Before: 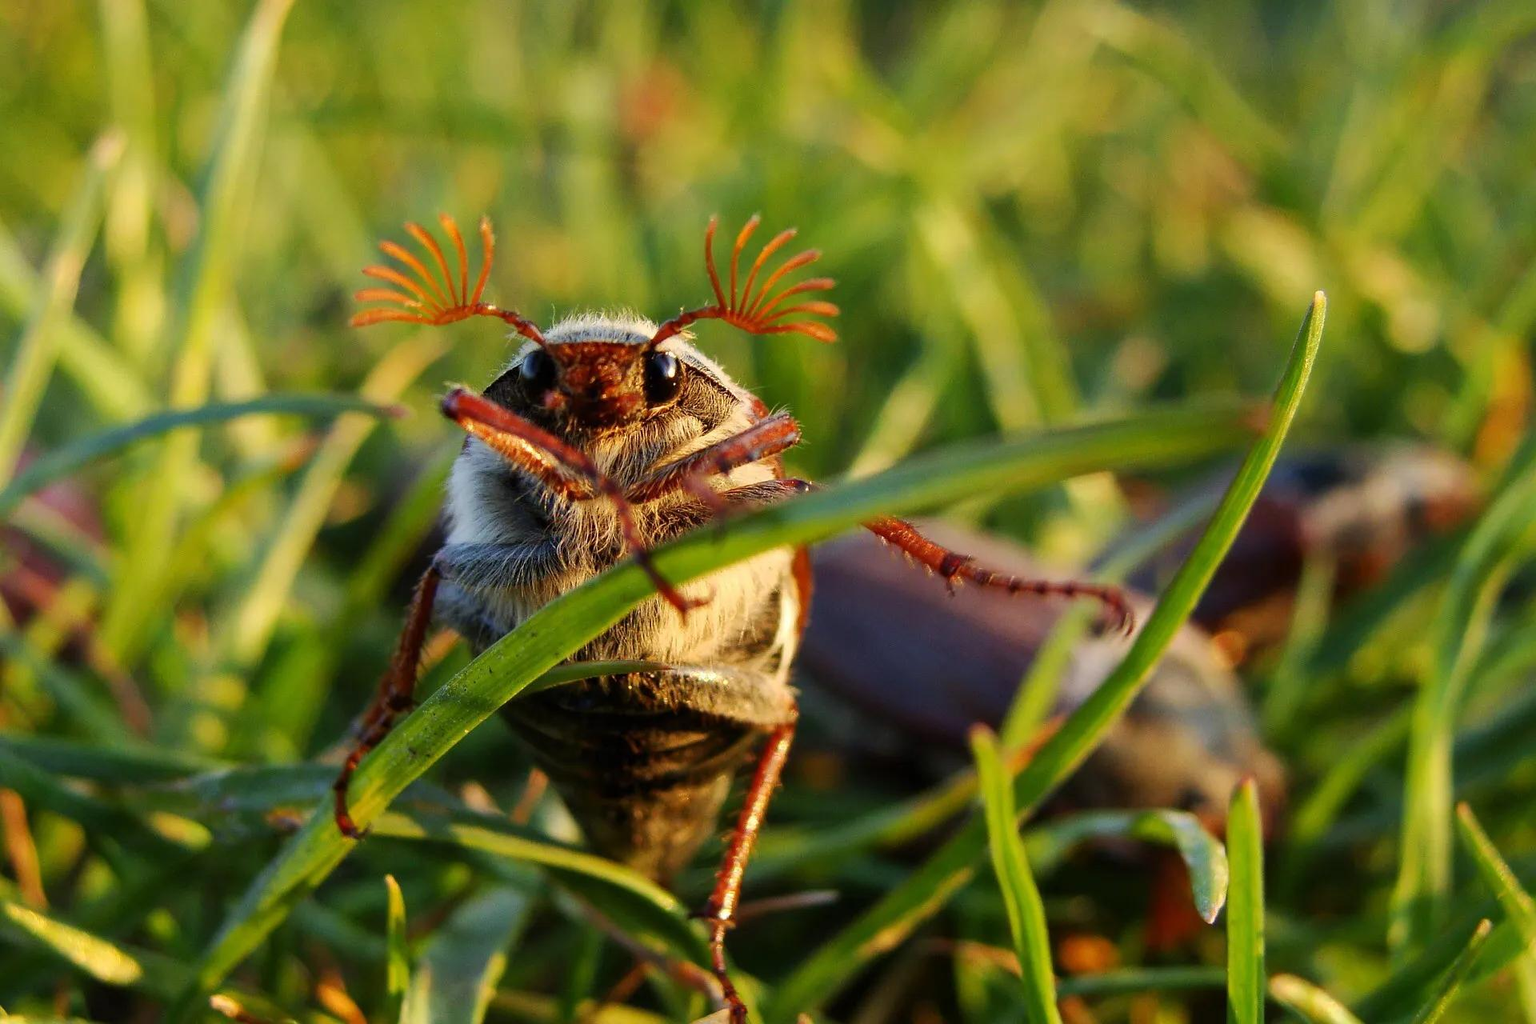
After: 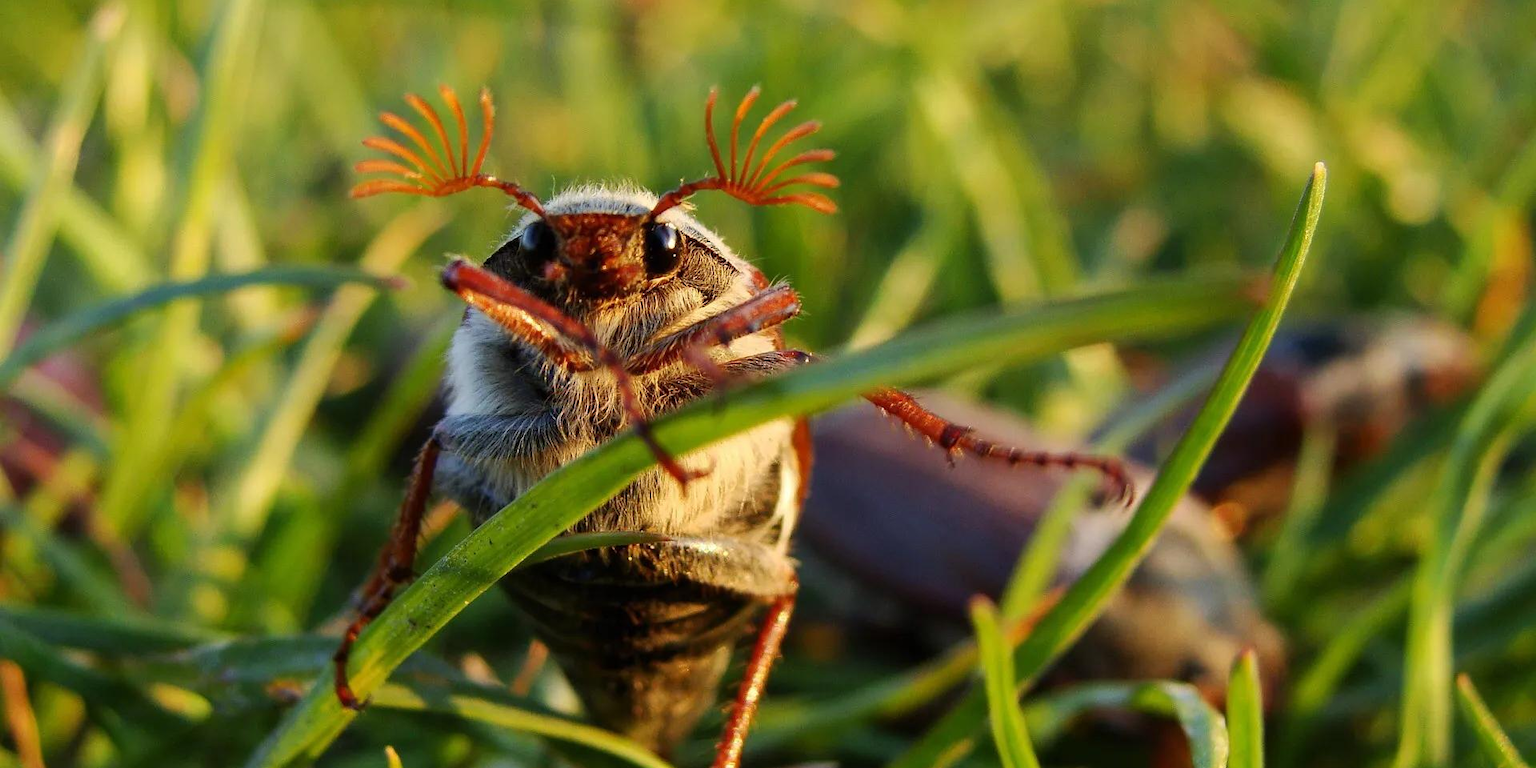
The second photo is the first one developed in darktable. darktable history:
crop and rotate: top 12.6%, bottom 12.348%
